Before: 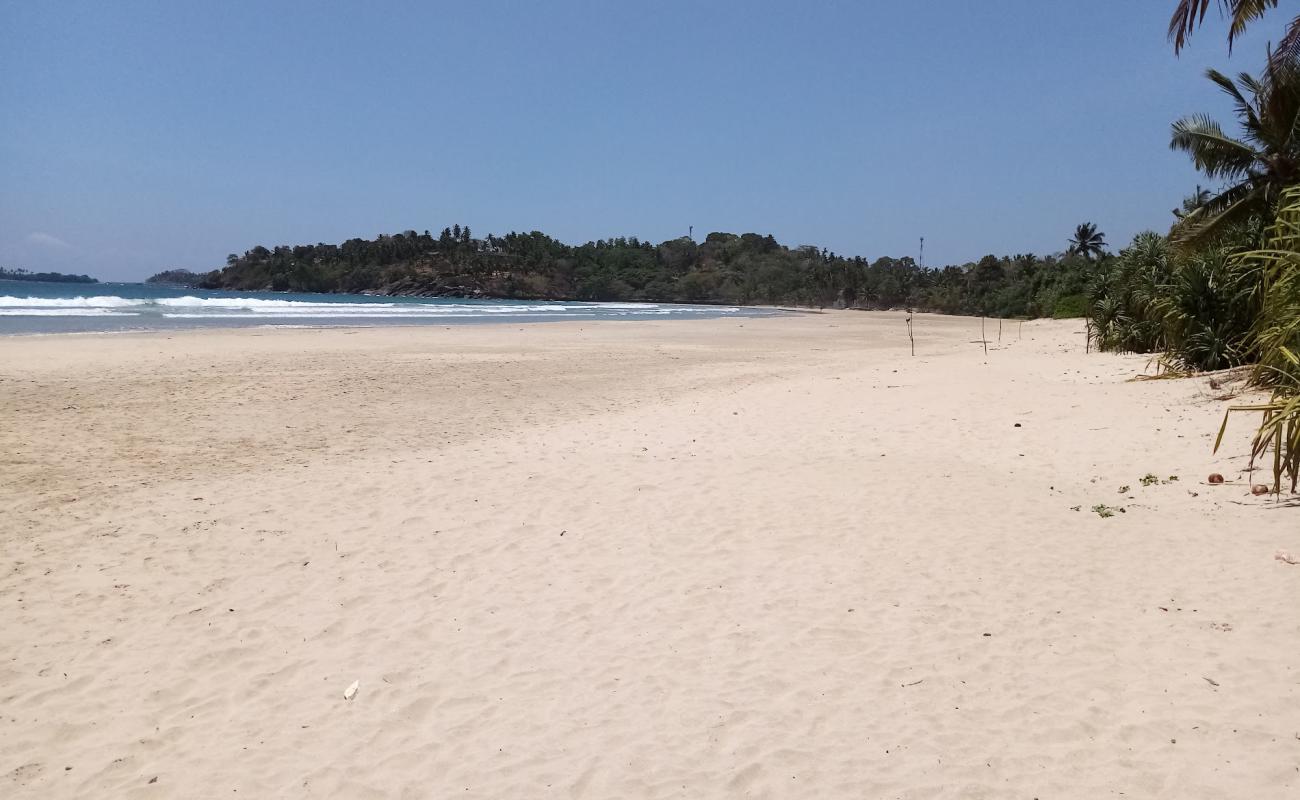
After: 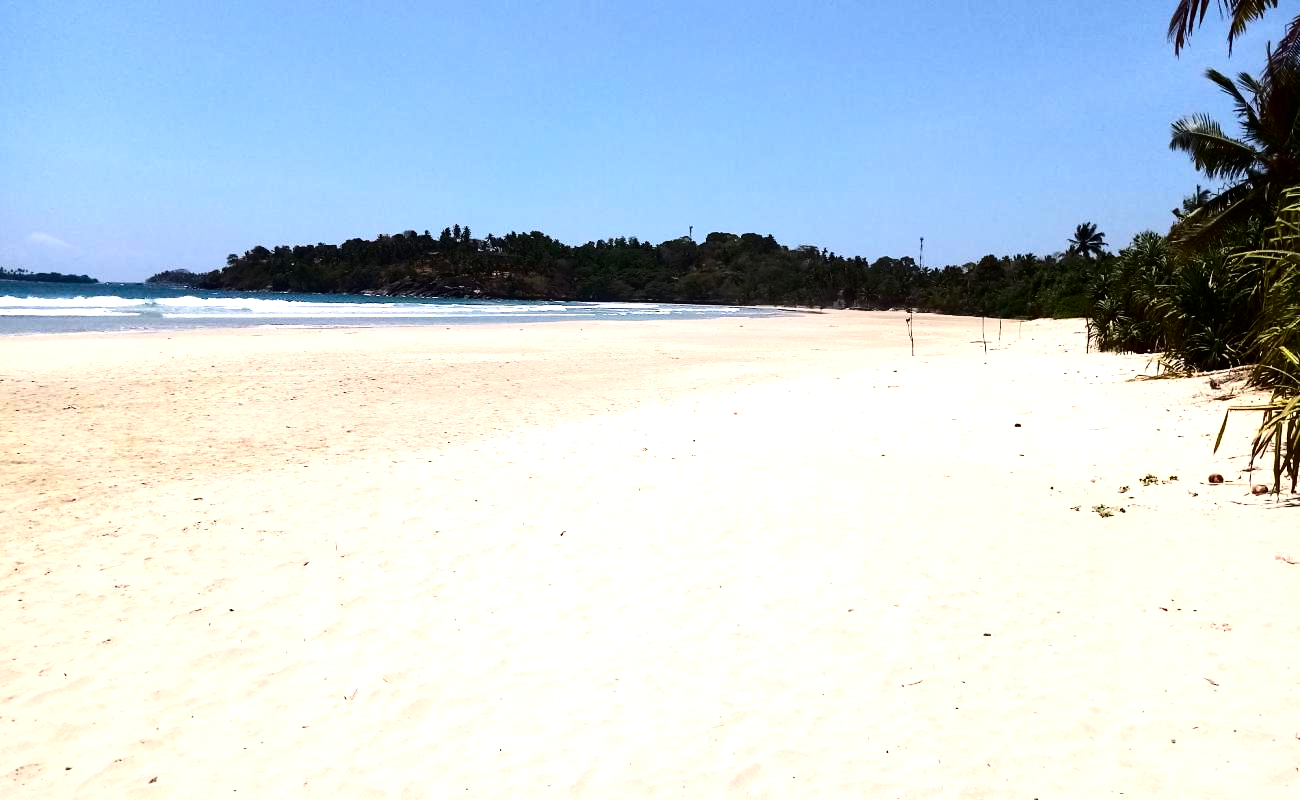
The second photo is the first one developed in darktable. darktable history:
contrast brightness saturation: contrast 0.212, brightness -0.111, saturation 0.206
exposure: exposure 0.209 EV, compensate highlight preservation false
tone equalizer: -8 EV -0.736 EV, -7 EV -0.687 EV, -6 EV -0.616 EV, -5 EV -0.419 EV, -3 EV 0.377 EV, -2 EV 0.6 EV, -1 EV 0.687 EV, +0 EV 0.764 EV, edges refinement/feathering 500, mask exposure compensation -1.57 EV, preserve details no
